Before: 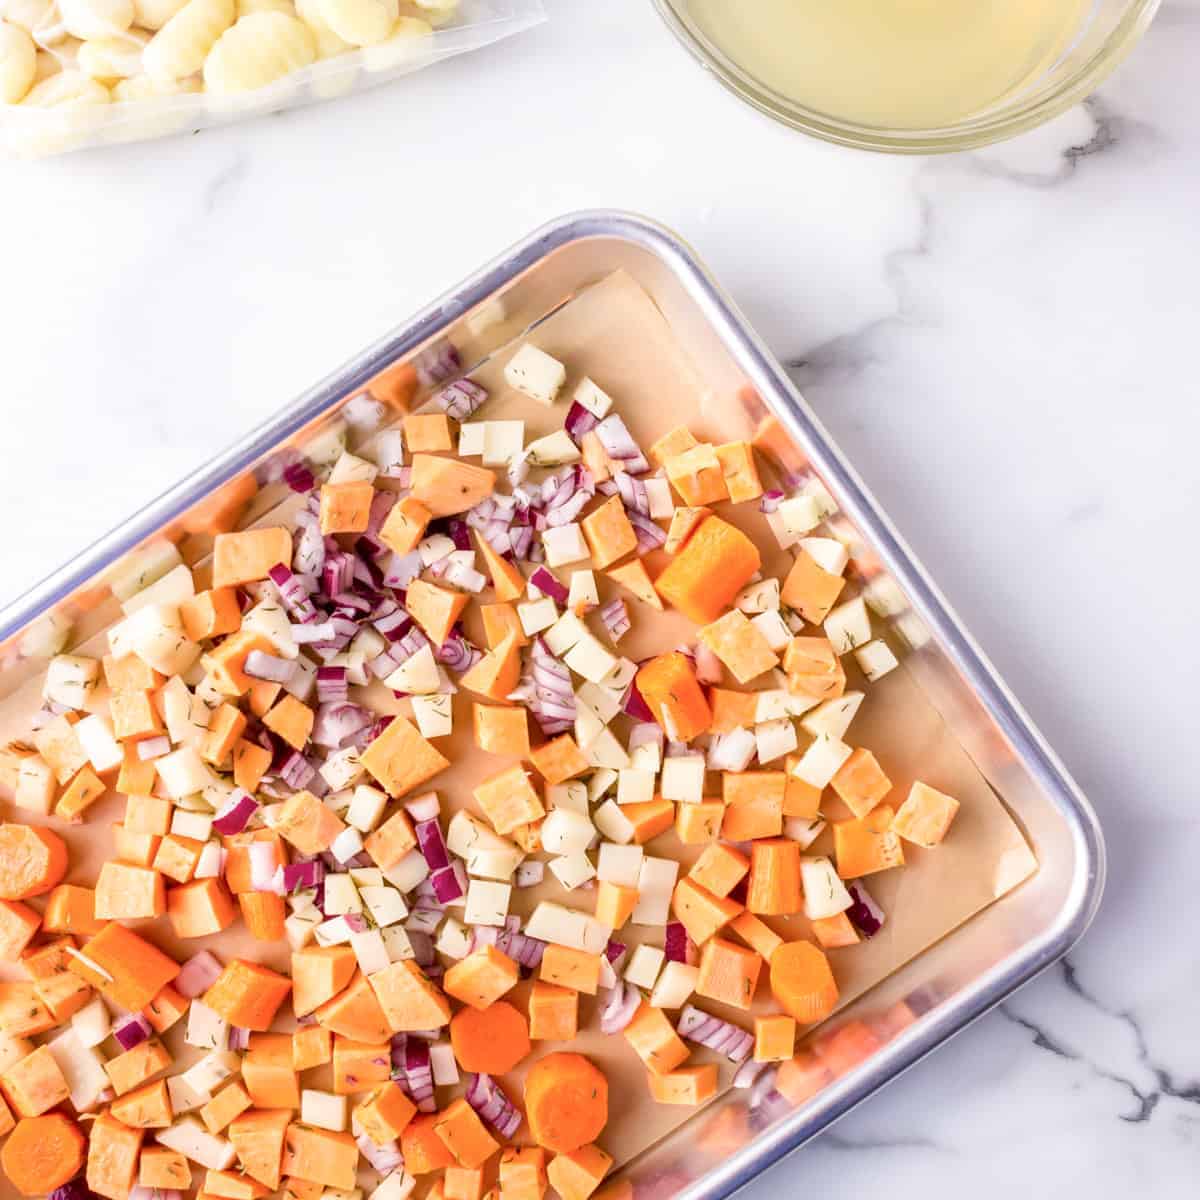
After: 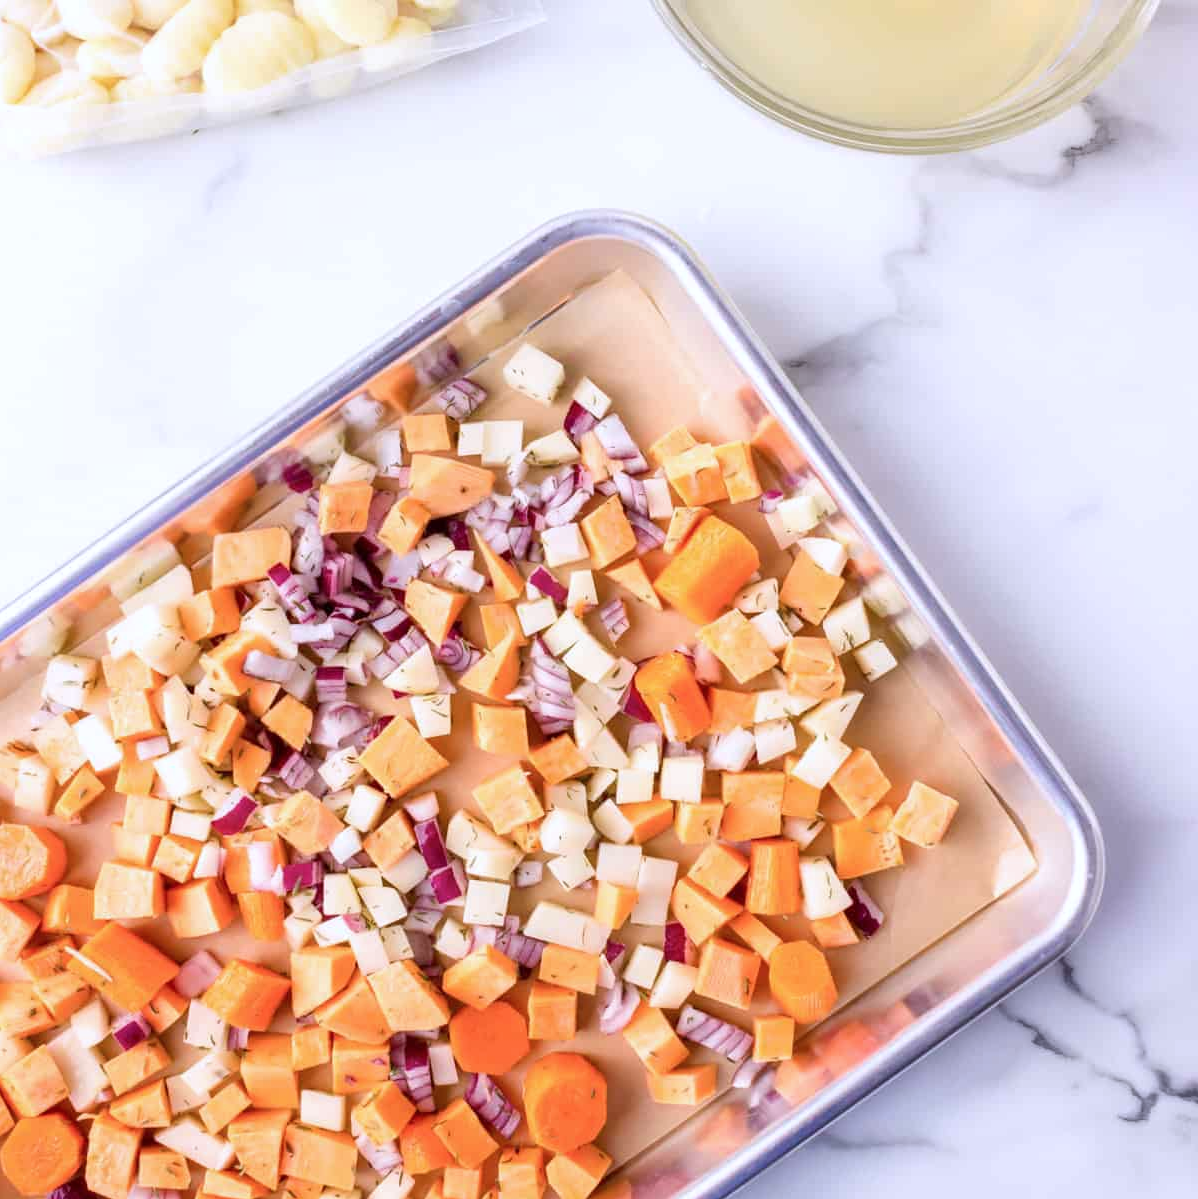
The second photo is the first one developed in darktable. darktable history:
color calibration: illuminant as shot in camera, x 0.358, y 0.373, temperature 4628.91 K
crop and rotate: left 0.126%
